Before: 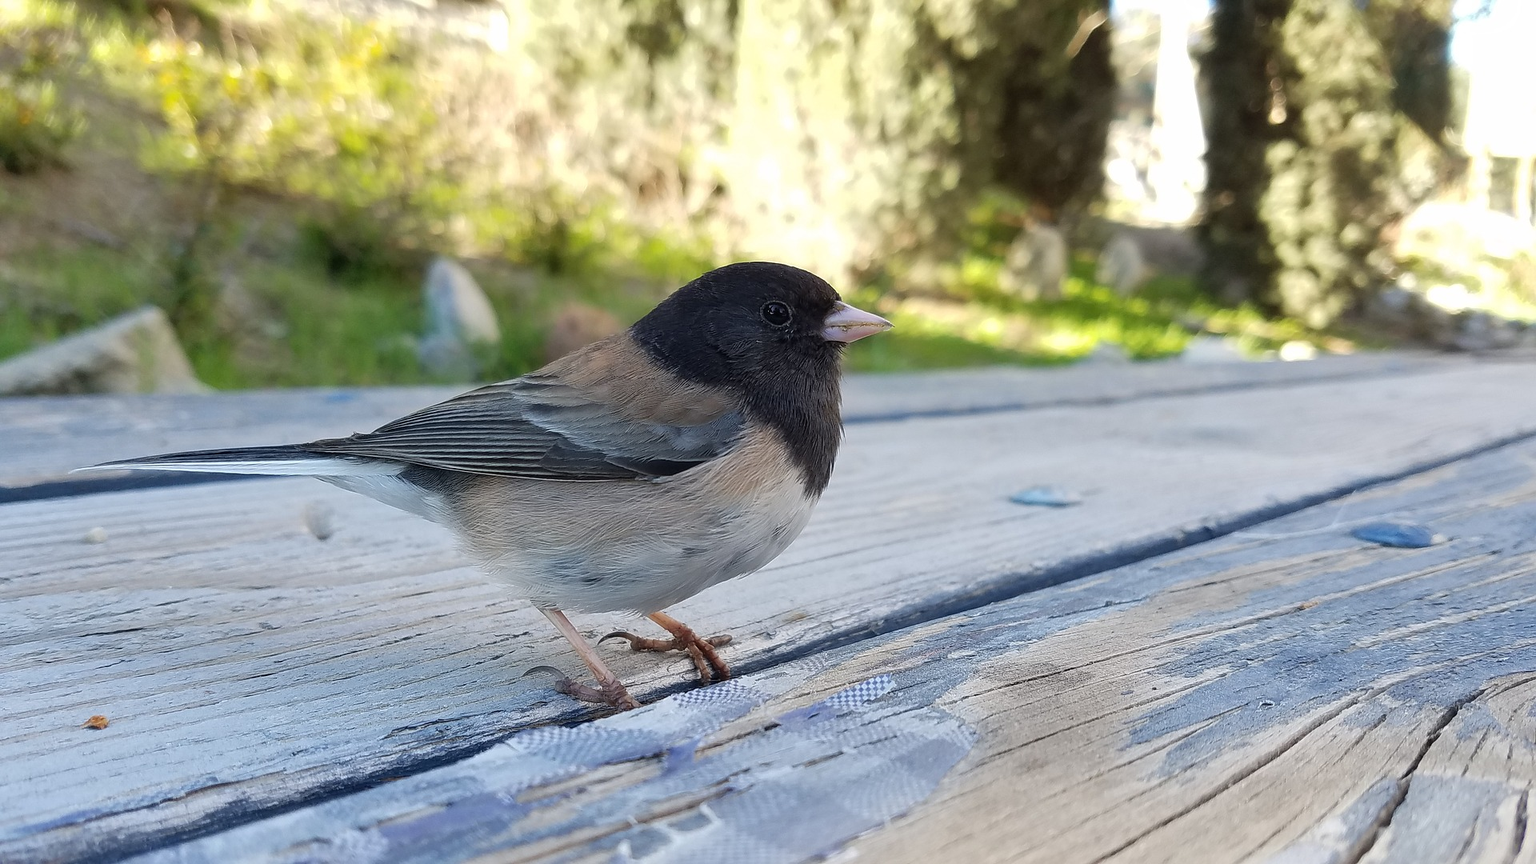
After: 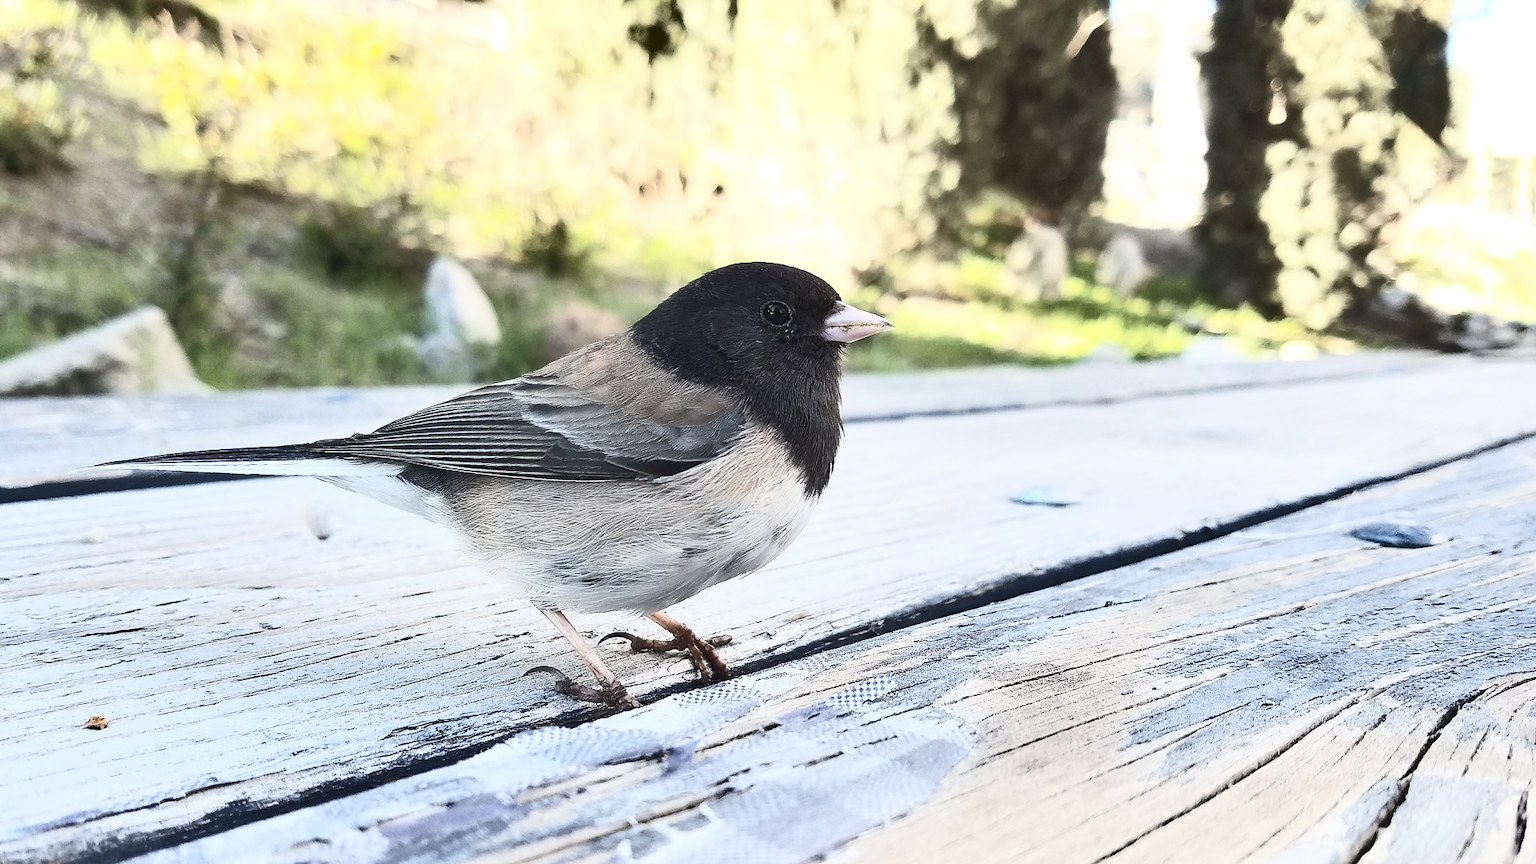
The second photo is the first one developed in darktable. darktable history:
contrast brightness saturation: contrast 0.575, brightness 0.579, saturation -0.342
shadows and highlights: soften with gaussian
